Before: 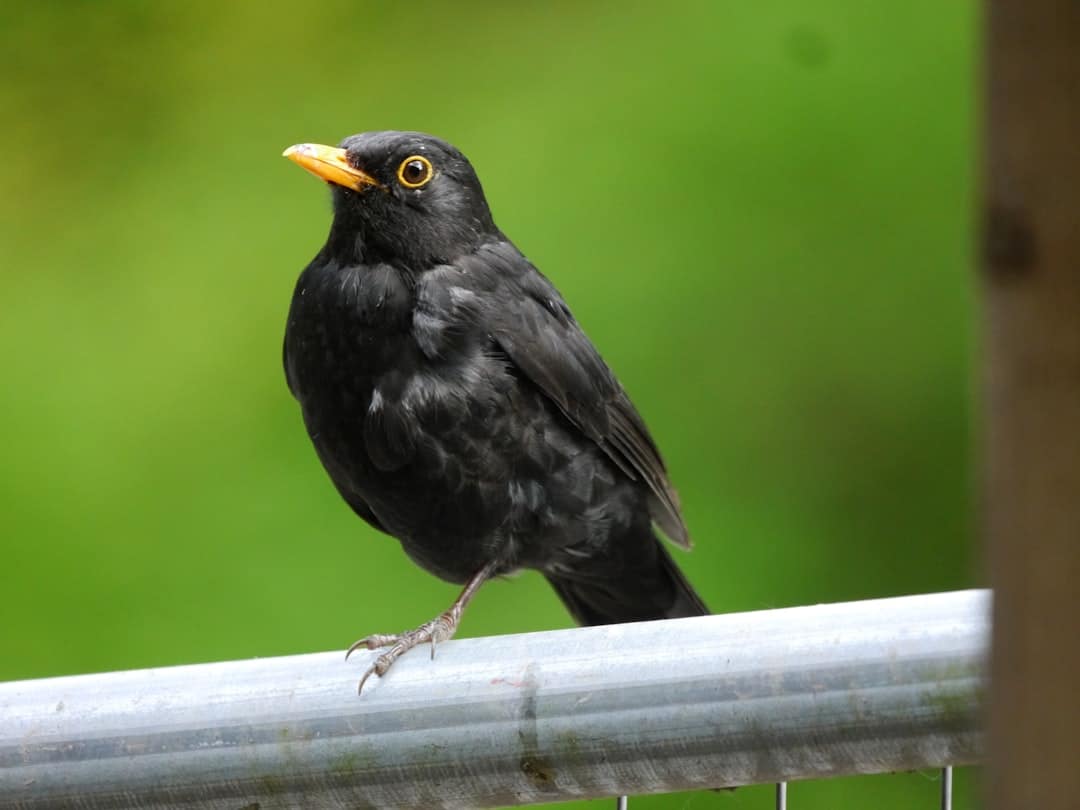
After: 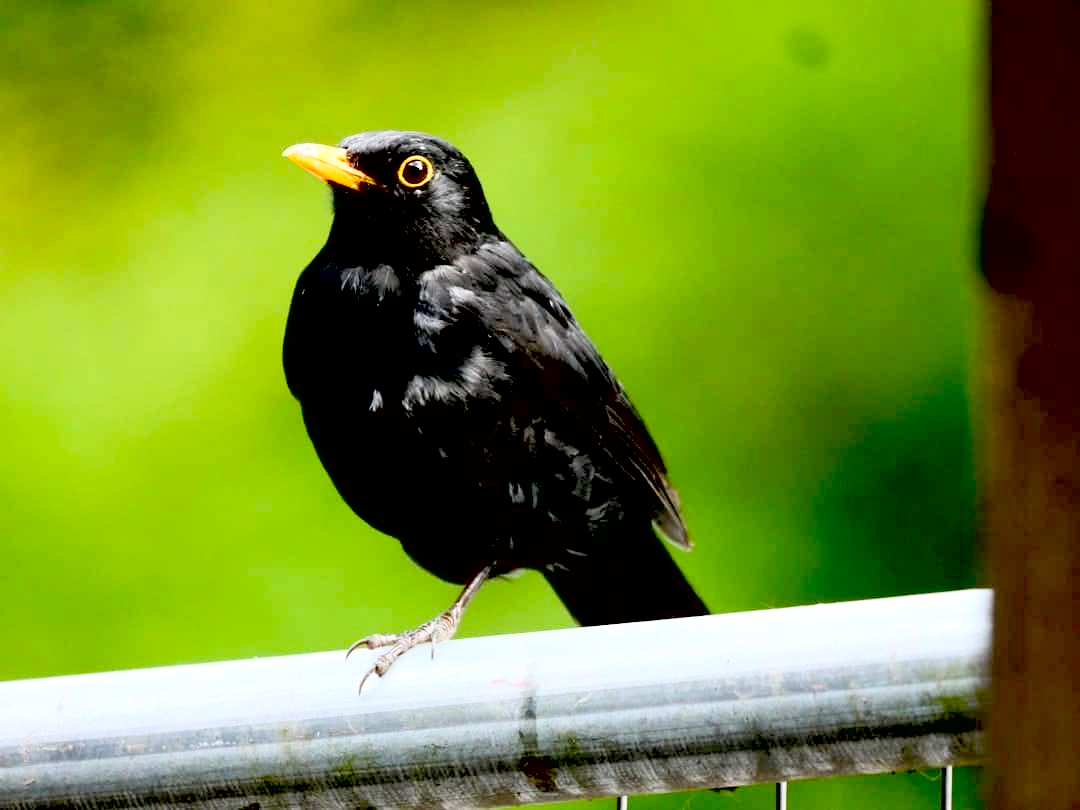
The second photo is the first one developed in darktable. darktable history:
exposure: black level correction 0.056, exposure -0.039 EV, compensate highlight preservation false
contrast brightness saturation: contrast 0.39, brightness 0.53
